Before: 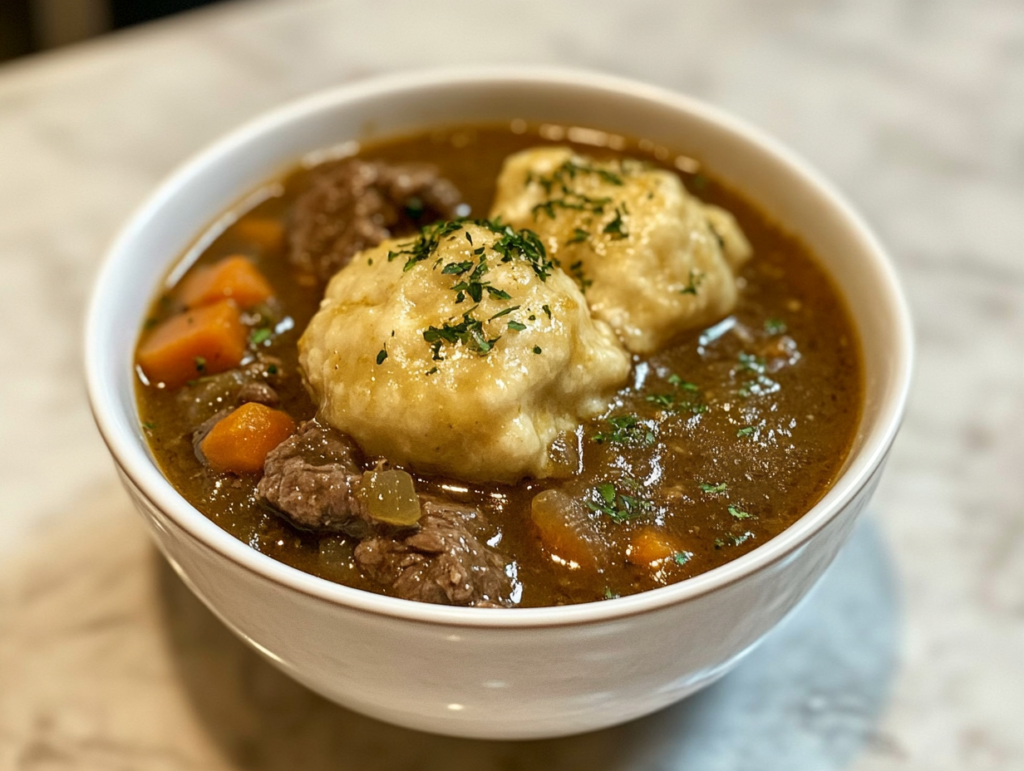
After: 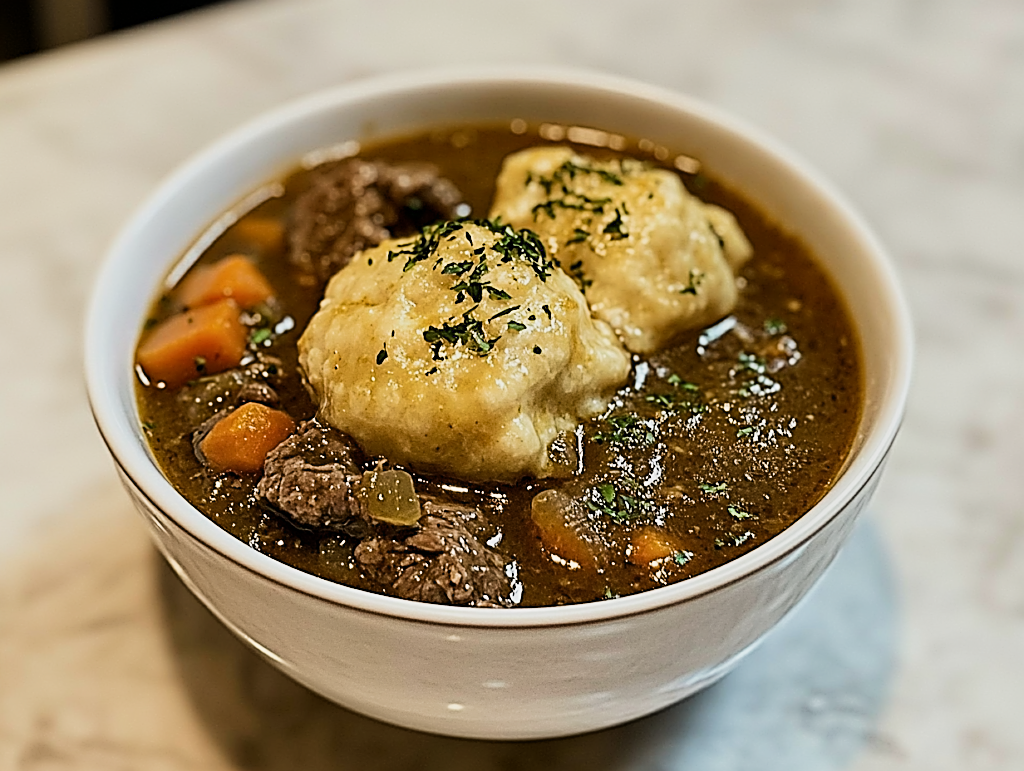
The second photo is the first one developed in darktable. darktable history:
filmic rgb: black relative exposure -7.5 EV, white relative exposure 5 EV, hardness 3.31, contrast 1.3, contrast in shadows safe
sharpen: amount 2
